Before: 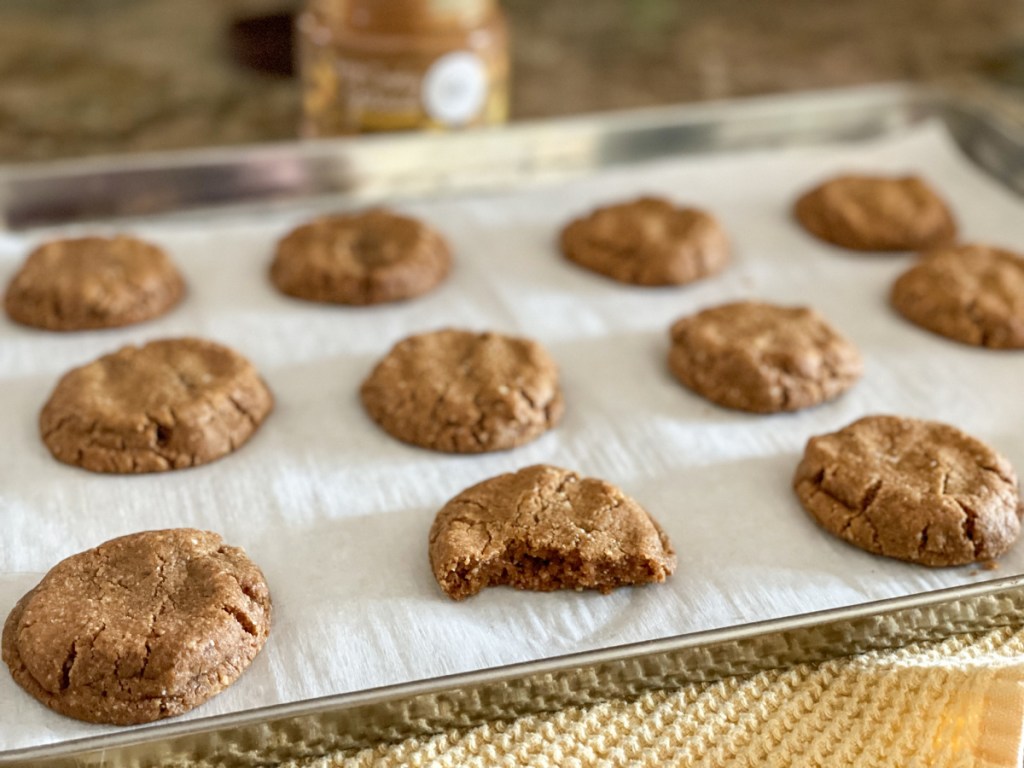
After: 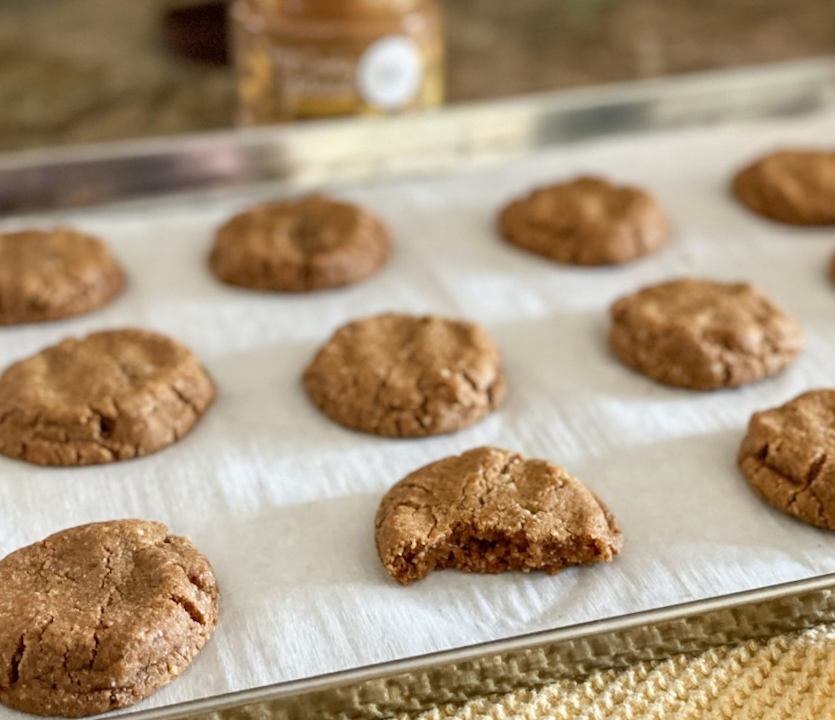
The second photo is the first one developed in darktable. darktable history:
crop and rotate: angle 1.39°, left 4.335%, top 0.764%, right 11.448%, bottom 2.386%
